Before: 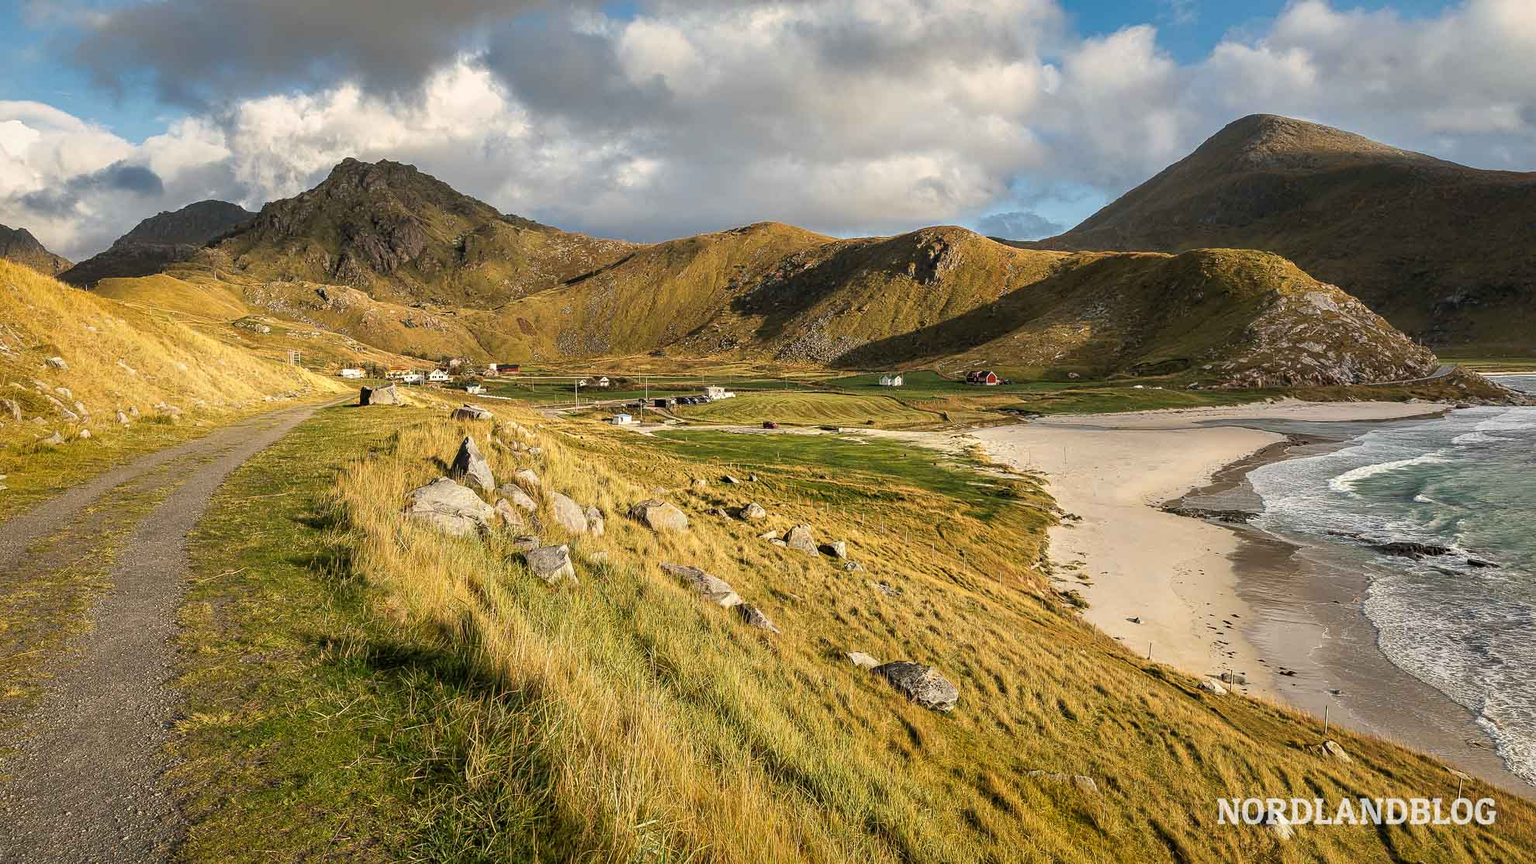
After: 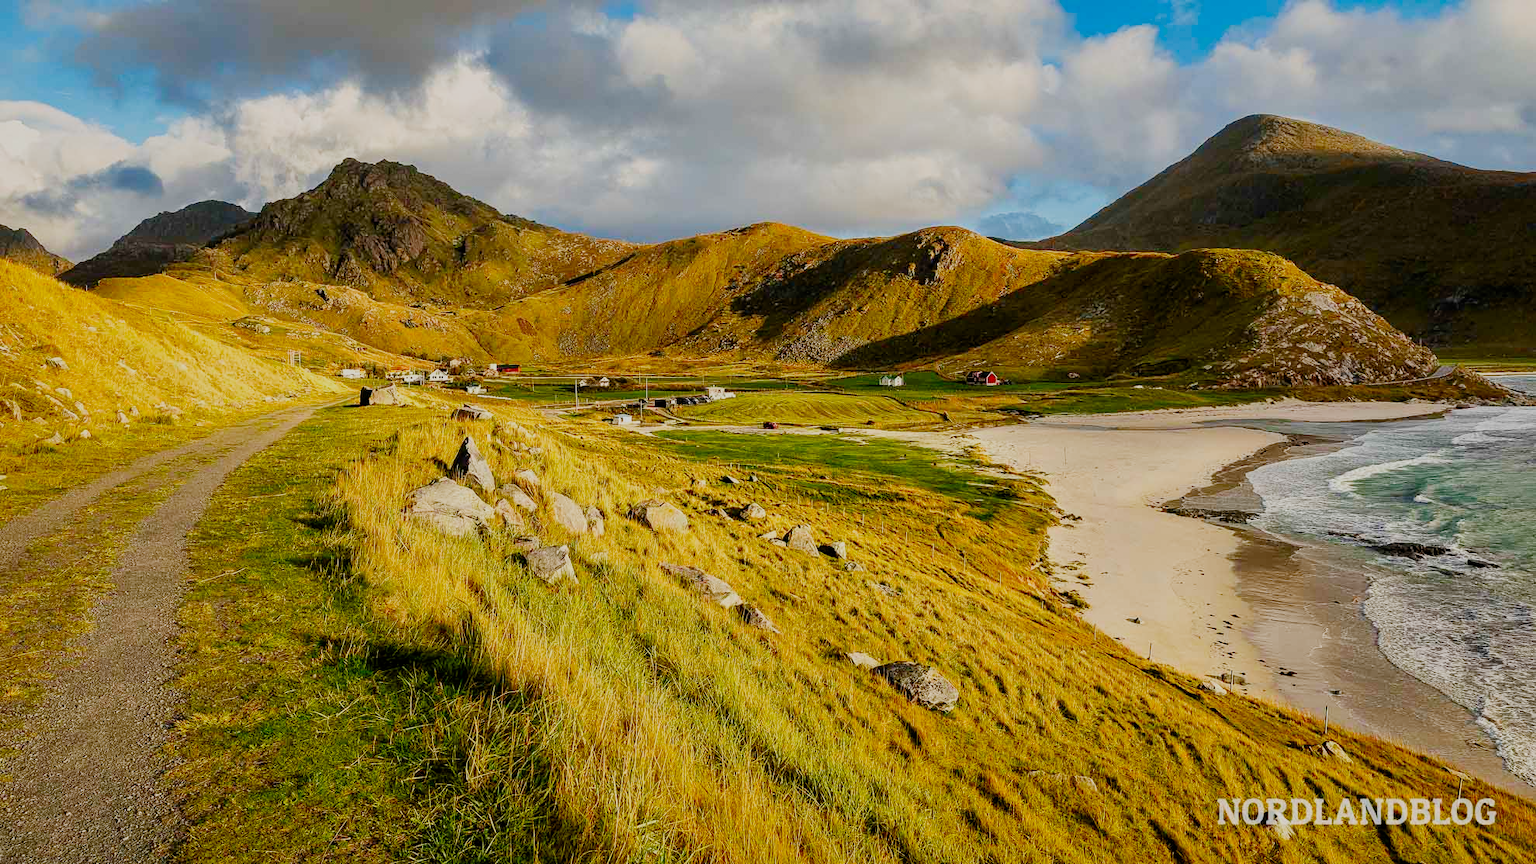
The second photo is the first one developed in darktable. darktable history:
contrast brightness saturation: contrast 0.095, saturation 0.272
filmic rgb: black relative exposure -7.11 EV, white relative exposure 5.35 EV, hardness 3.03, preserve chrominance no, color science v5 (2021)
color correction: highlights b* 0.056, saturation 1.35
